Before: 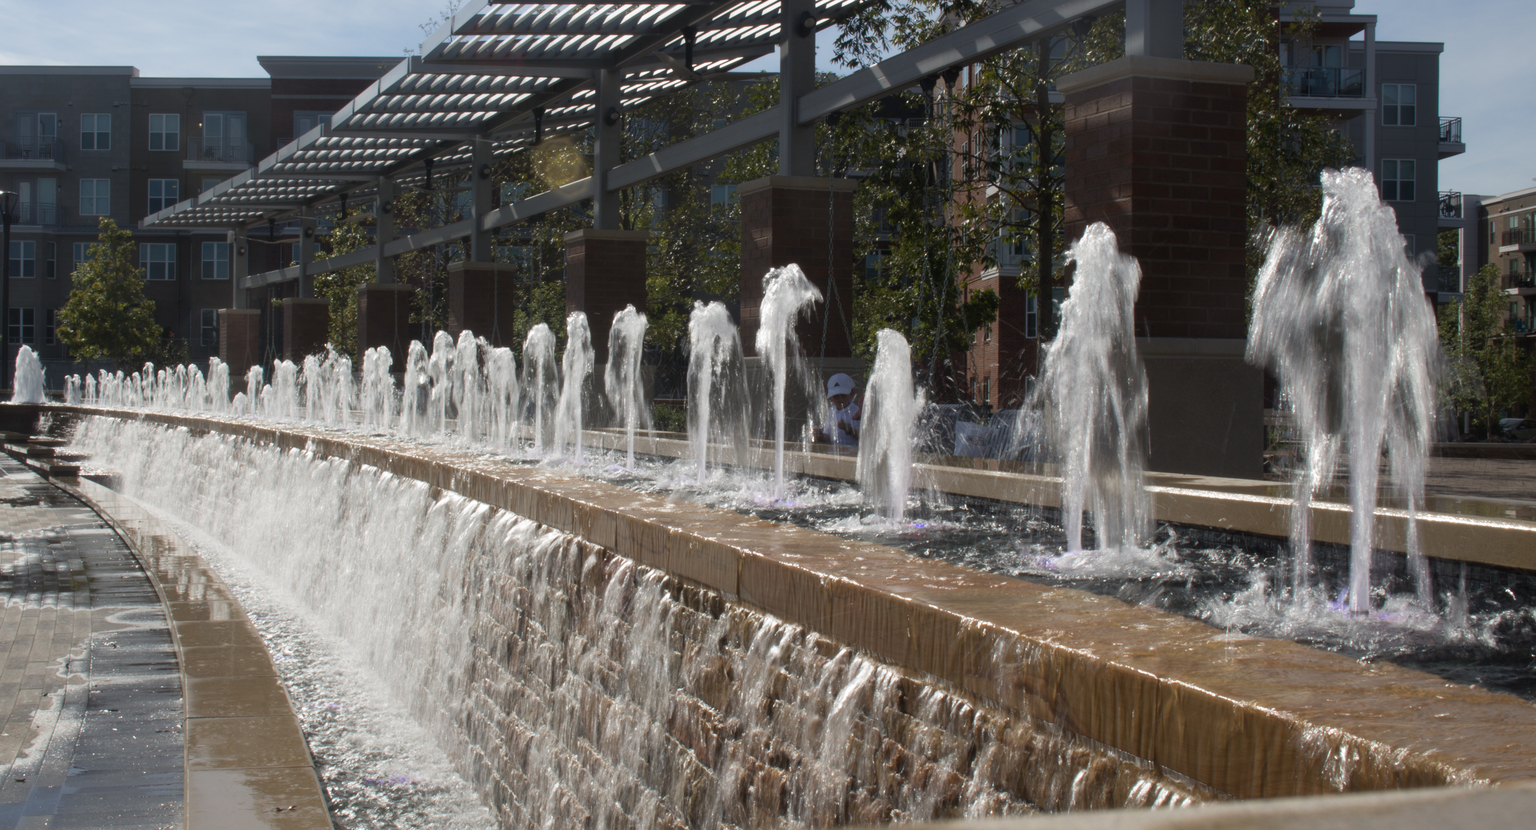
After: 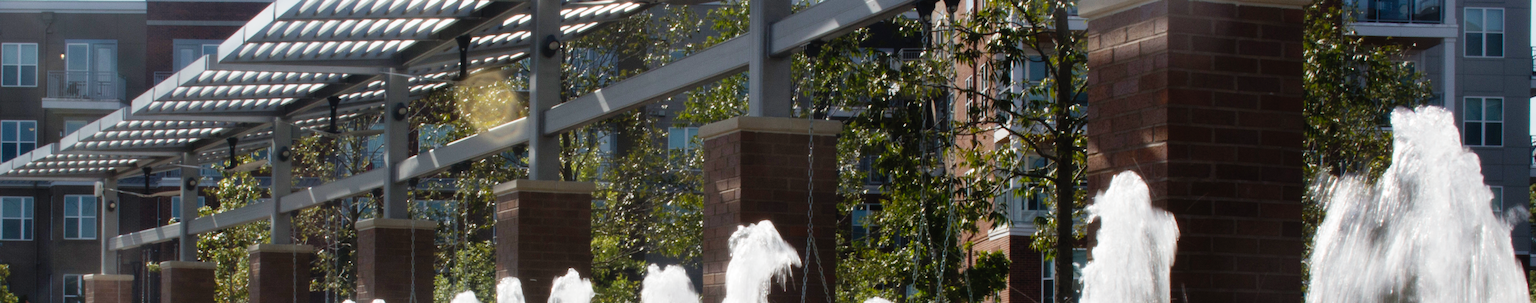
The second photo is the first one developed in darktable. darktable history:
tone curve: curves: ch0 [(0, 0) (0.084, 0.074) (0.2, 0.297) (0.363, 0.591) (0.495, 0.765) (0.68, 0.901) (0.851, 0.967) (1, 1)], preserve colors none
crop and rotate: left 9.646%, top 9.373%, right 6.021%, bottom 59.839%
